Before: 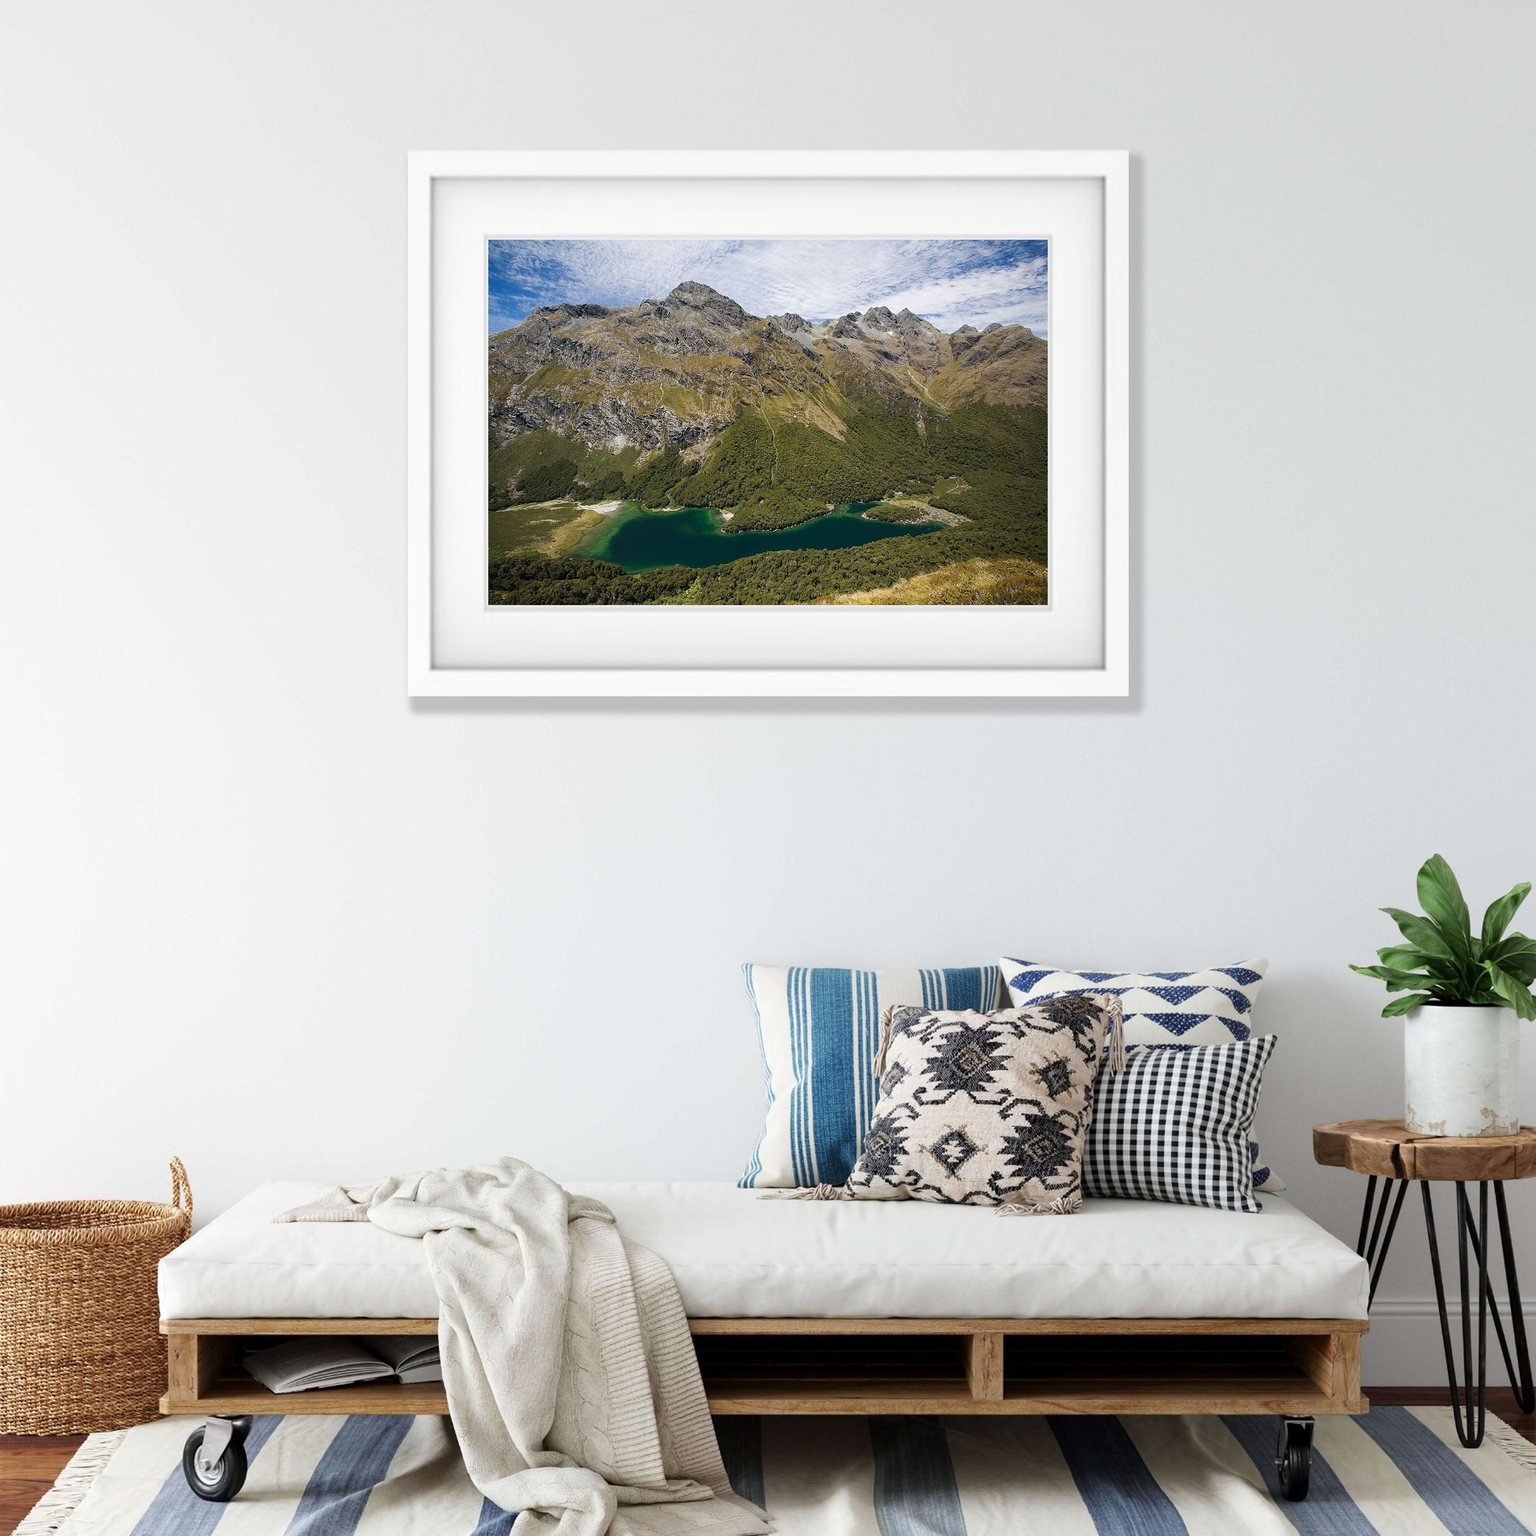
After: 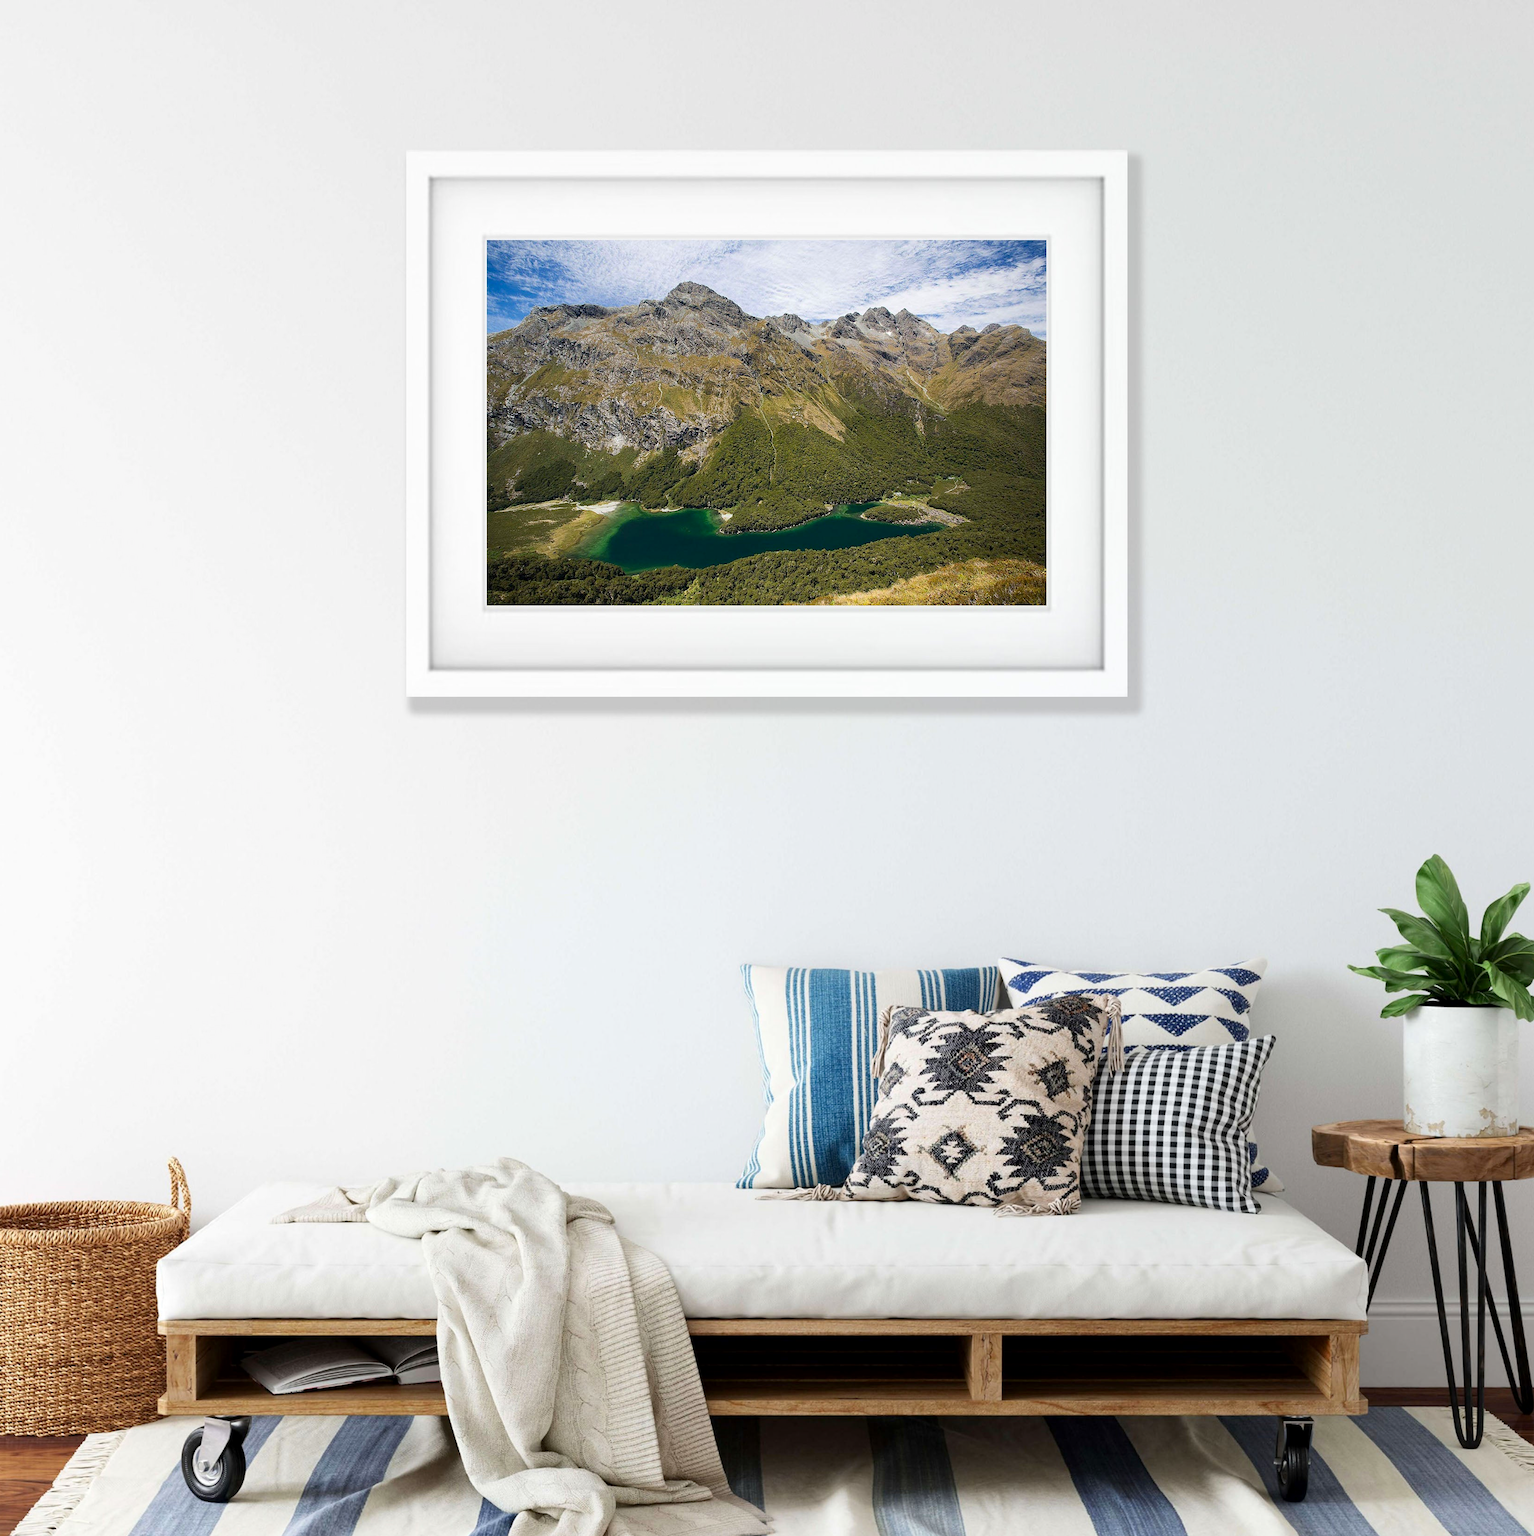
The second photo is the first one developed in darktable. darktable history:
crop: left 0.131%
exposure: black level correction 0.001, exposure 0.017 EV, compensate highlight preservation false
contrast brightness saturation: contrast 0.101, brightness 0.028, saturation 0.094
